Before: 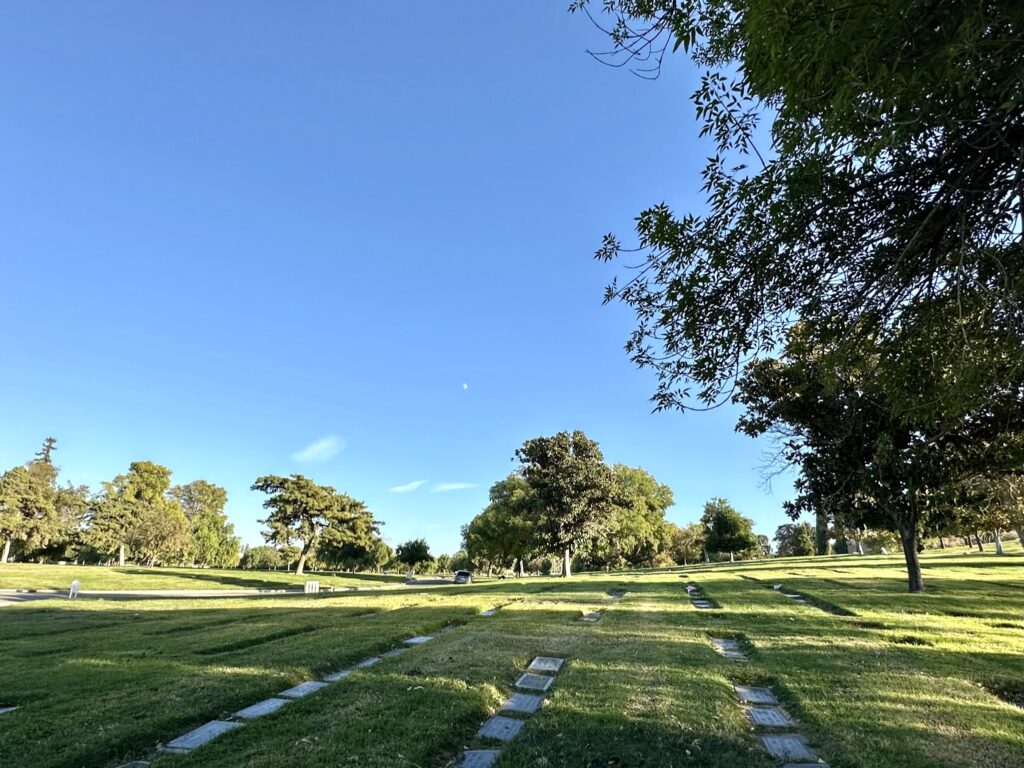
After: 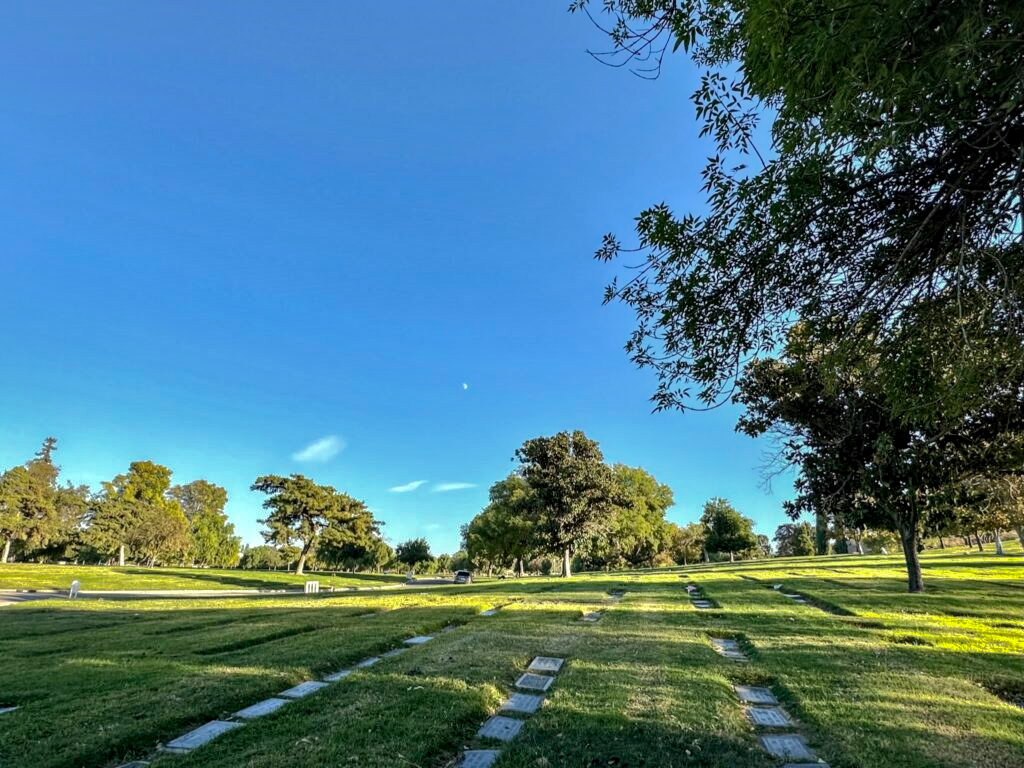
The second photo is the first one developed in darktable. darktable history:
shadows and highlights: shadows 24.9, highlights -70.17
local contrast: detail 130%
